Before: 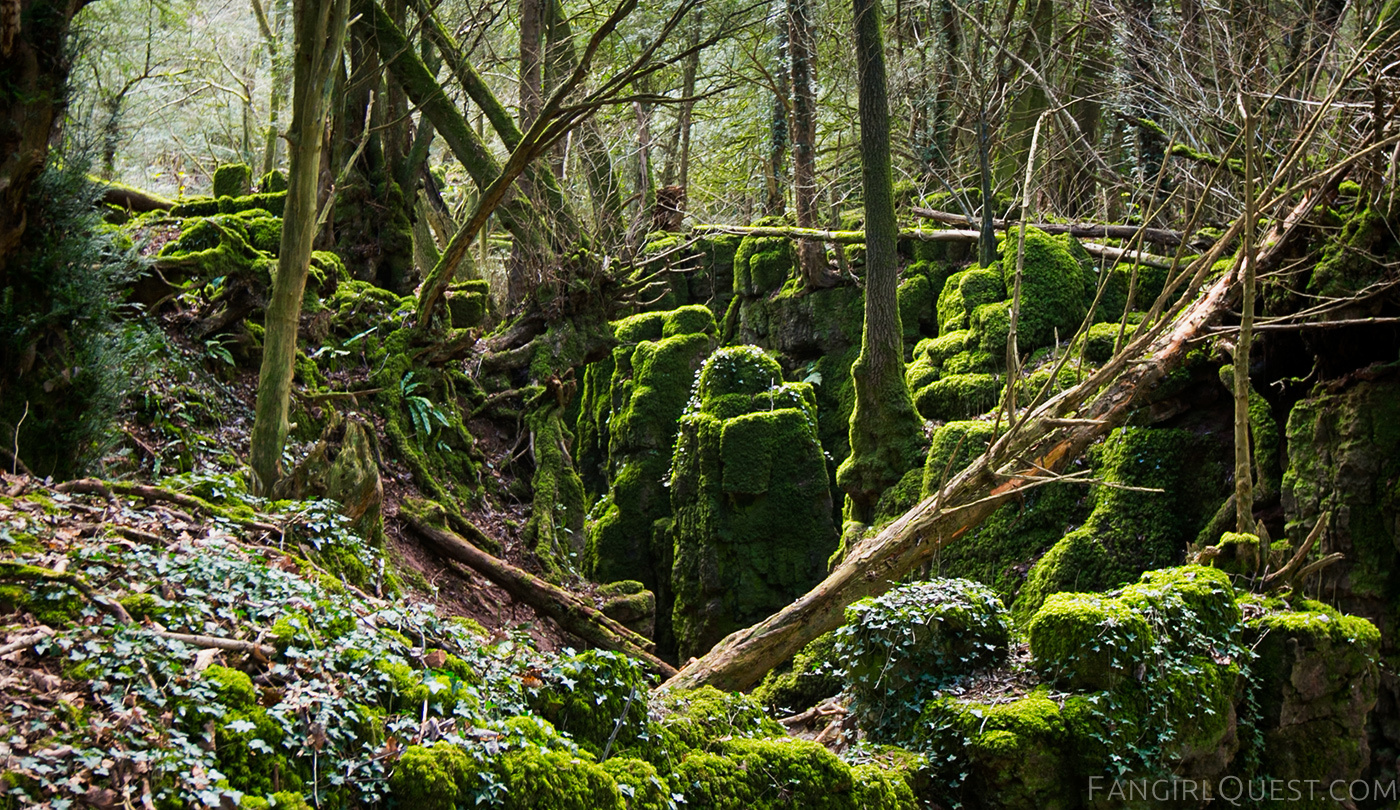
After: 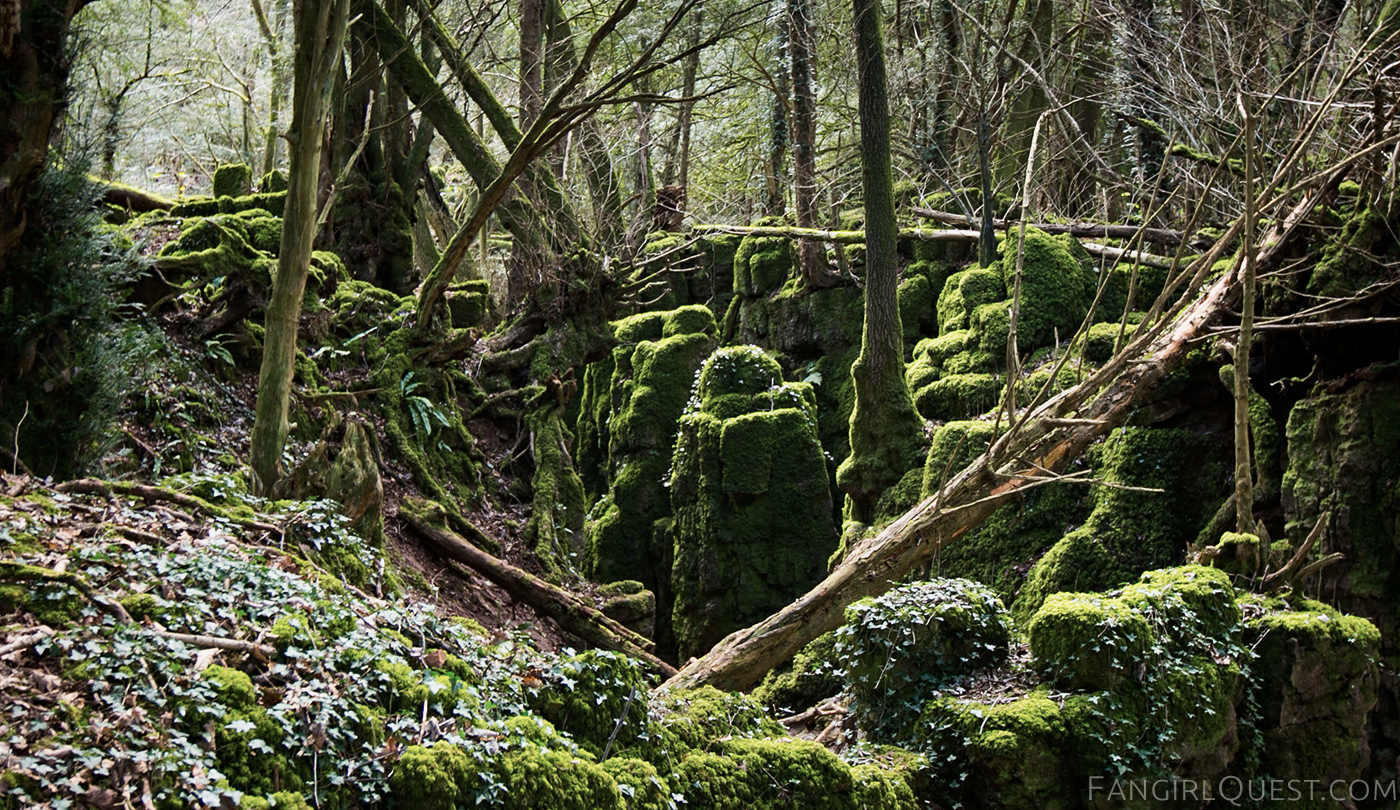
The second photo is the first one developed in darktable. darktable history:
contrast brightness saturation: contrast 0.099, saturation -0.286
haze removal: strength 0.29, distance 0.245, compatibility mode true, adaptive false
